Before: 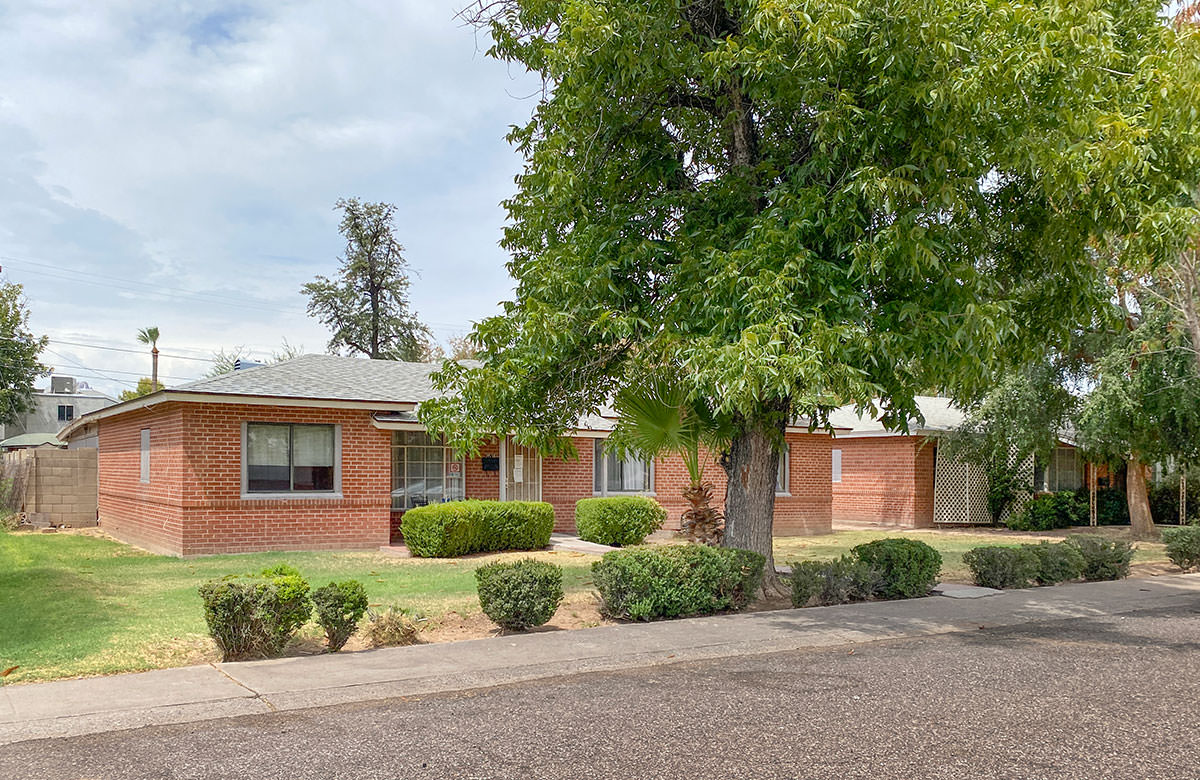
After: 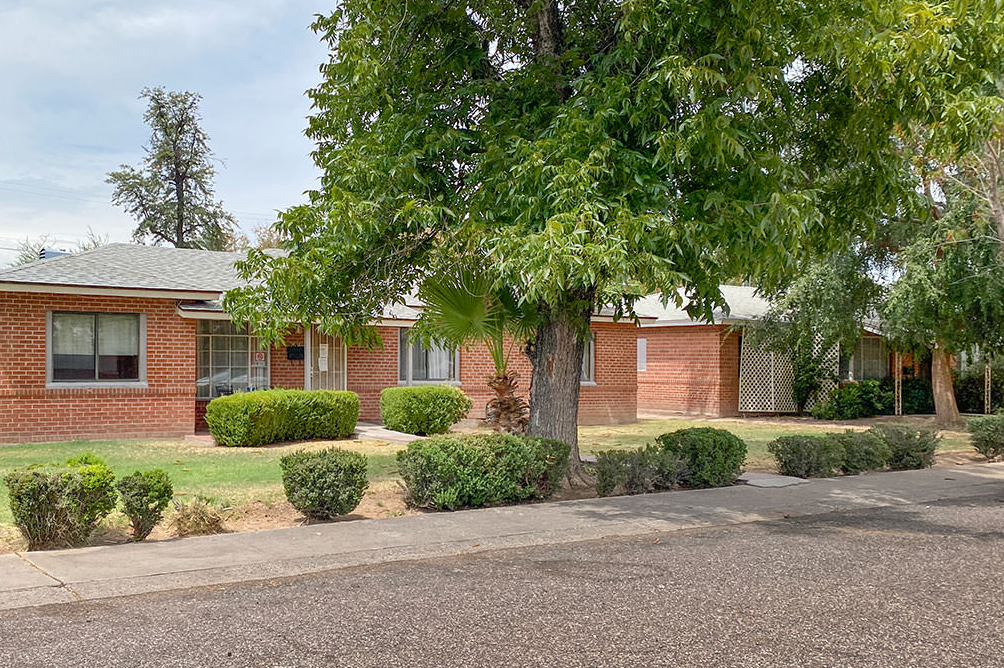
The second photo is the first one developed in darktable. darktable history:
crop: left 16.315%, top 14.246%
